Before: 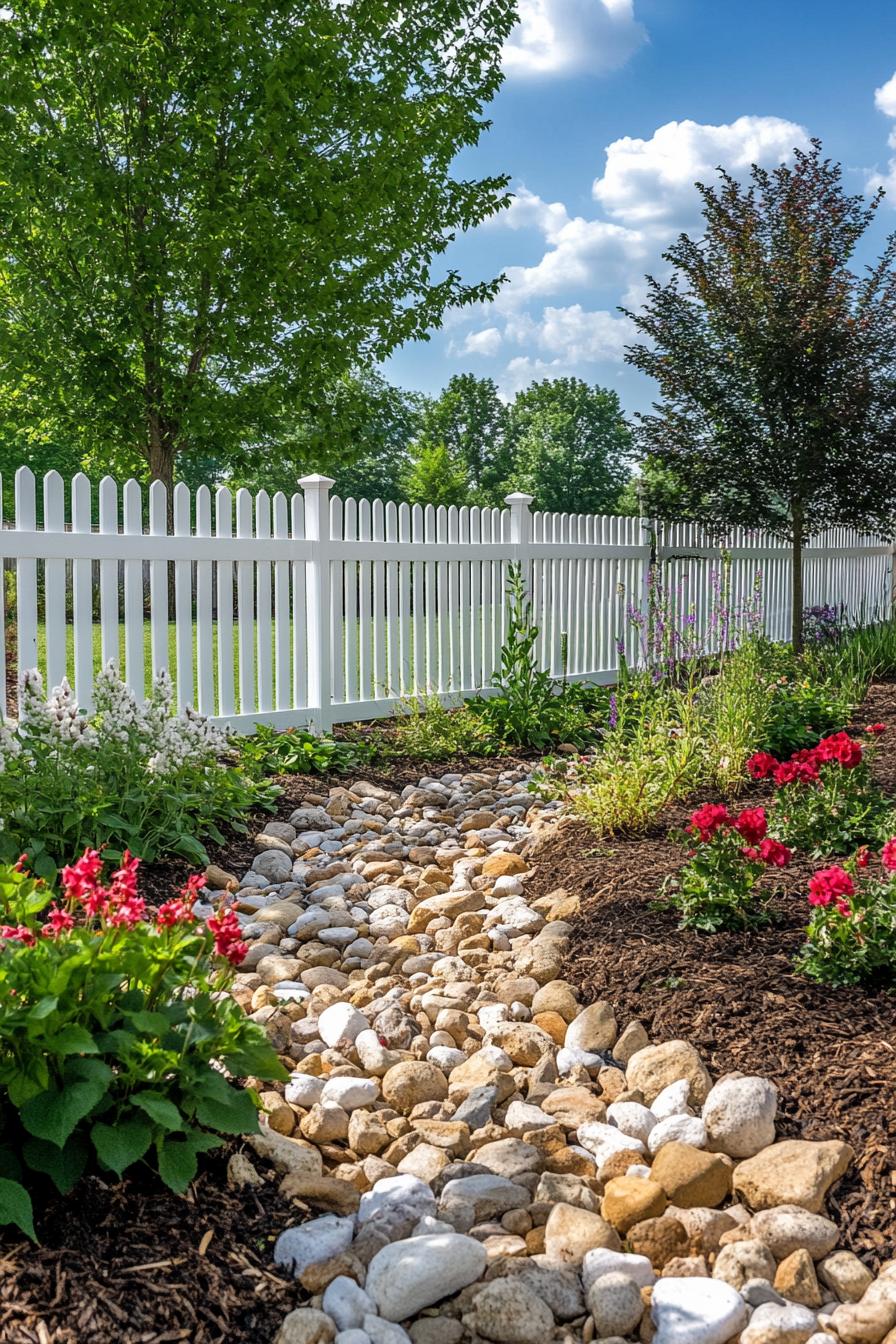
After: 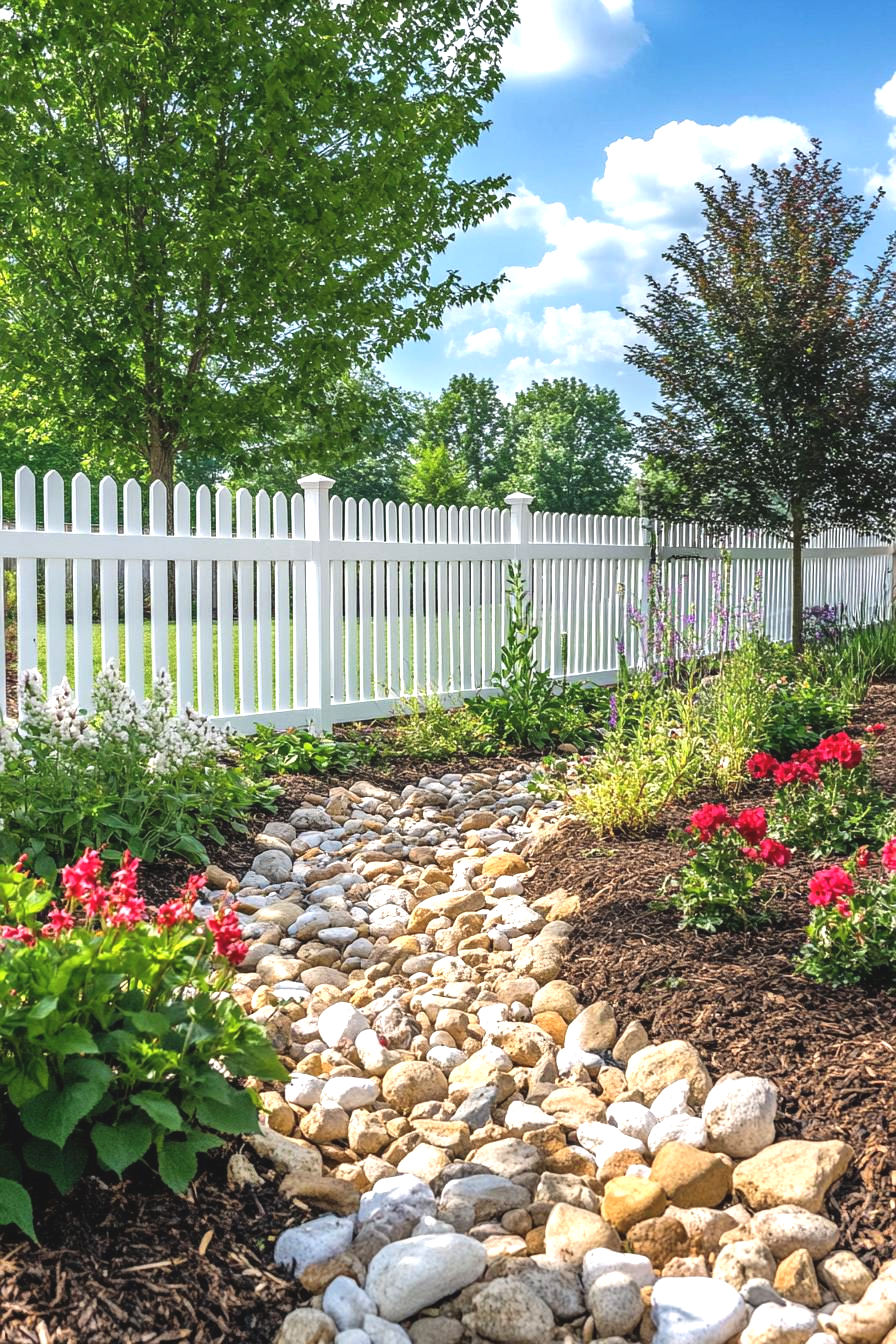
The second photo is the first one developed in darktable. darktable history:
base curve: exposure shift 0, preserve colors none
exposure: black level correction -0.005, exposure 0.622 EV, compensate highlight preservation false
